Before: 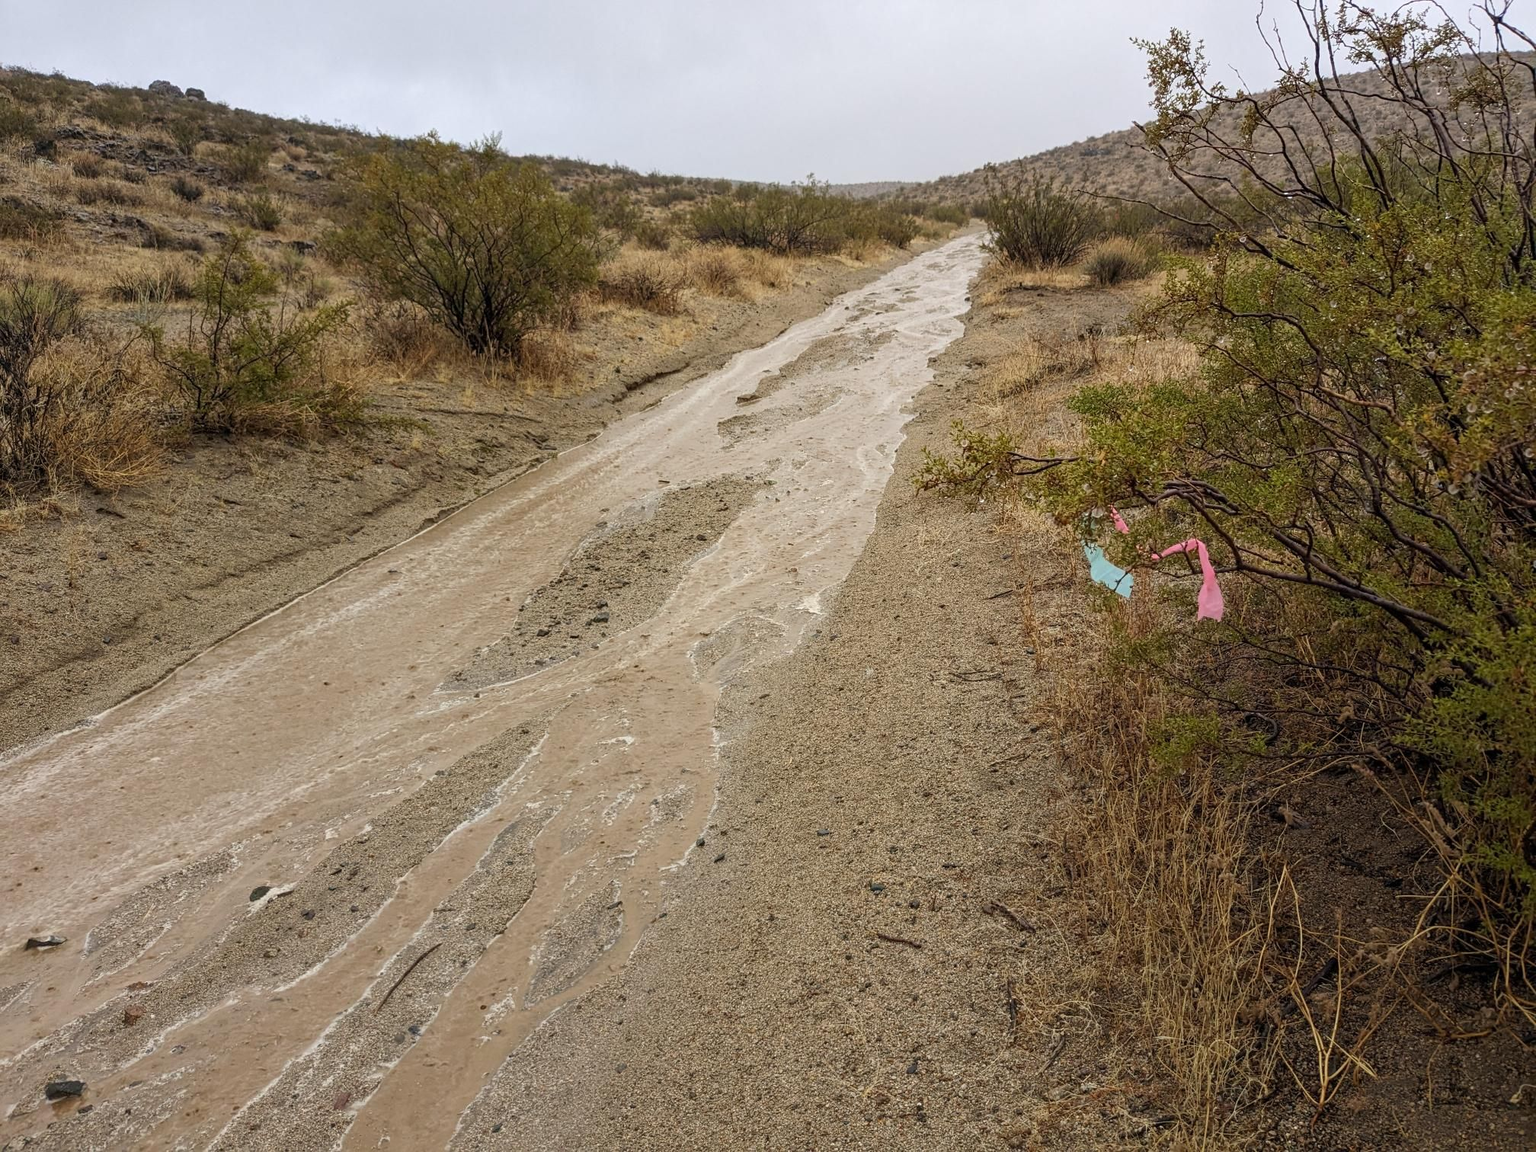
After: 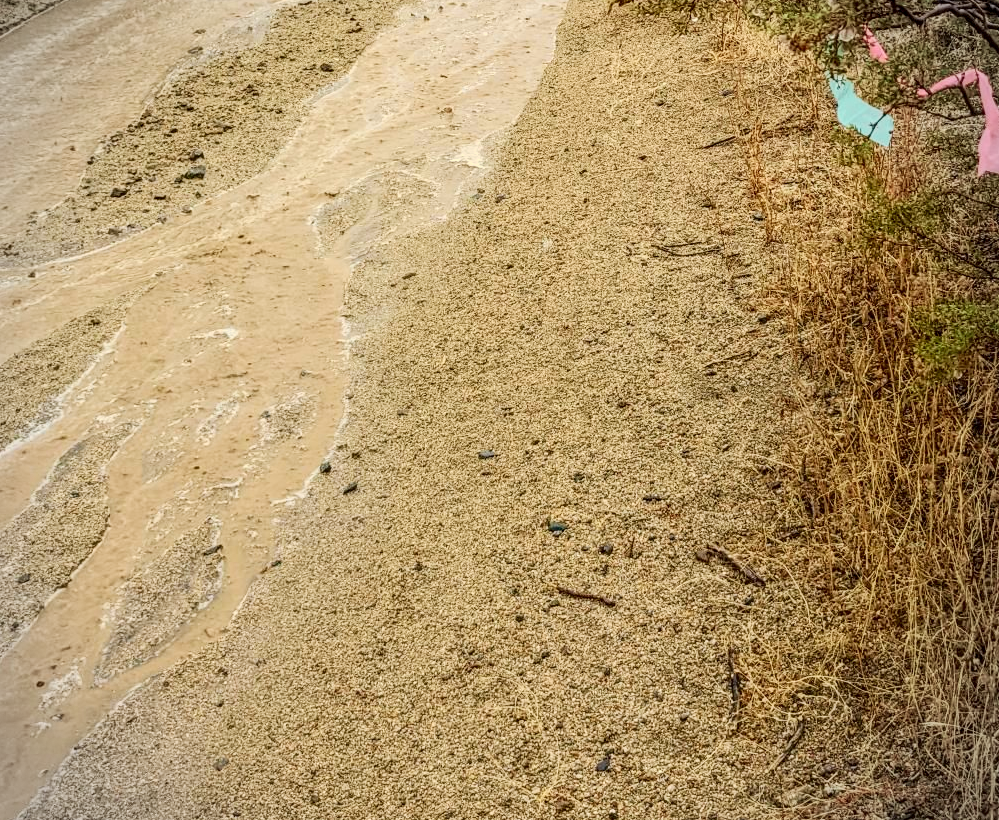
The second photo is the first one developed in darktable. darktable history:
local contrast: on, module defaults
base curve: curves: ch0 [(0, 0) (0.235, 0.266) (0.503, 0.496) (0.786, 0.72) (1, 1)], exposure shift 0.568, preserve colors none
crop: left 29.493%, top 42.236%, right 20.931%, bottom 3.477%
tone curve: curves: ch0 [(0, 0.003) (0.044, 0.032) (0.12, 0.089) (0.19, 0.175) (0.271, 0.294) (0.457, 0.546) (0.588, 0.71) (0.701, 0.815) (0.86, 0.922) (1, 0.982)]; ch1 [(0, 0) (0.247, 0.215) (0.433, 0.382) (0.466, 0.426) (0.493, 0.481) (0.501, 0.5) (0.517, 0.524) (0.557, 0.582) (0.598, 0.651) (0.671, 0.735) (0.796, 0.85) (1, 1)]; ch2 [(0, 0) (0.249, 0.216) (0.357, 0.317) (0.448, 0.432) (0.478, 0.492) (0.498, 0.499) (0.517, 0.53) (0.537, 0.57) (0.569, 0.623) (0.61, 0.663) (0.706, 0.75) (0.808, 0.809) (0.991, 0.968)], color space Lab, independent channels, preserve colors none
vignetting: brightness -0.282, dithering 8-bit output
